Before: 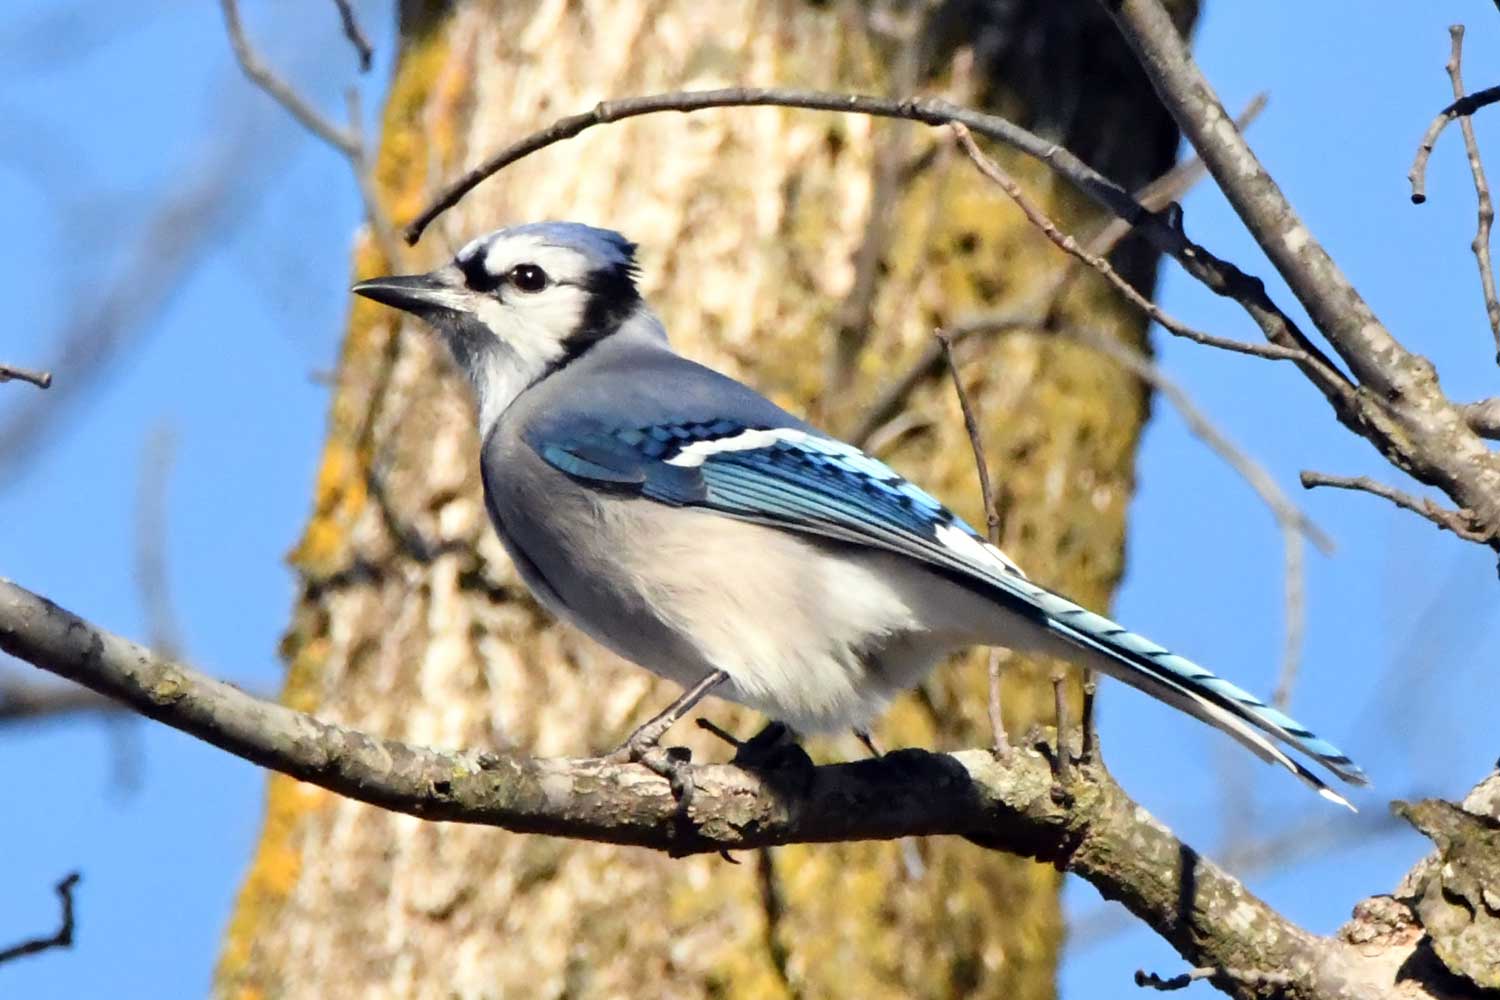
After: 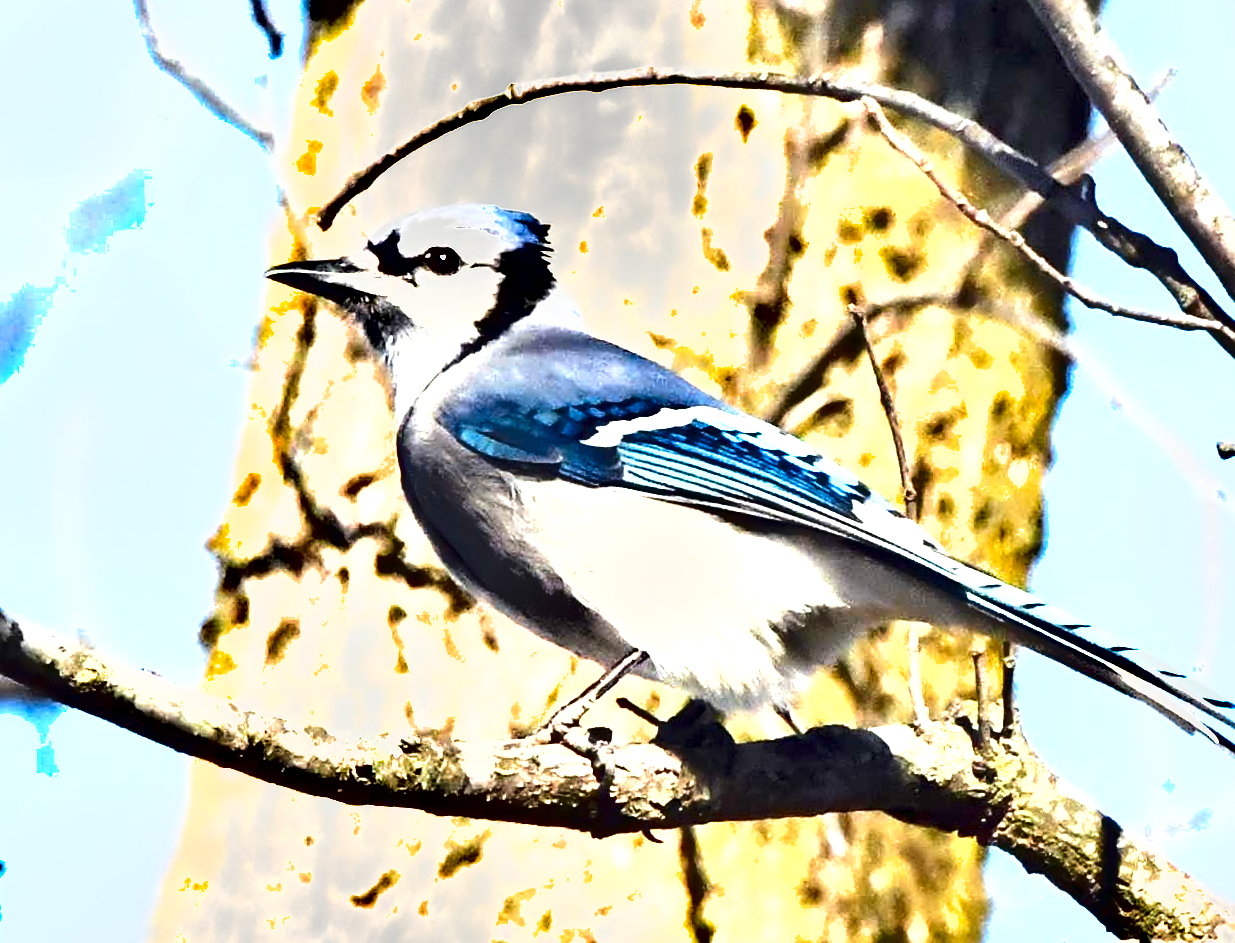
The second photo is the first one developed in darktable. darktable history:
crop and rotate: angle 0.908°, left 4.543%, top 1.003%, right 11.172%, bottom 2.382%
sharpen: on, module defaults
exposure: black level correction 0, exposure 1.605 EV, compensate highlight preservation false
shadows and highlights: low approximation 0.01, soften with gaussian
